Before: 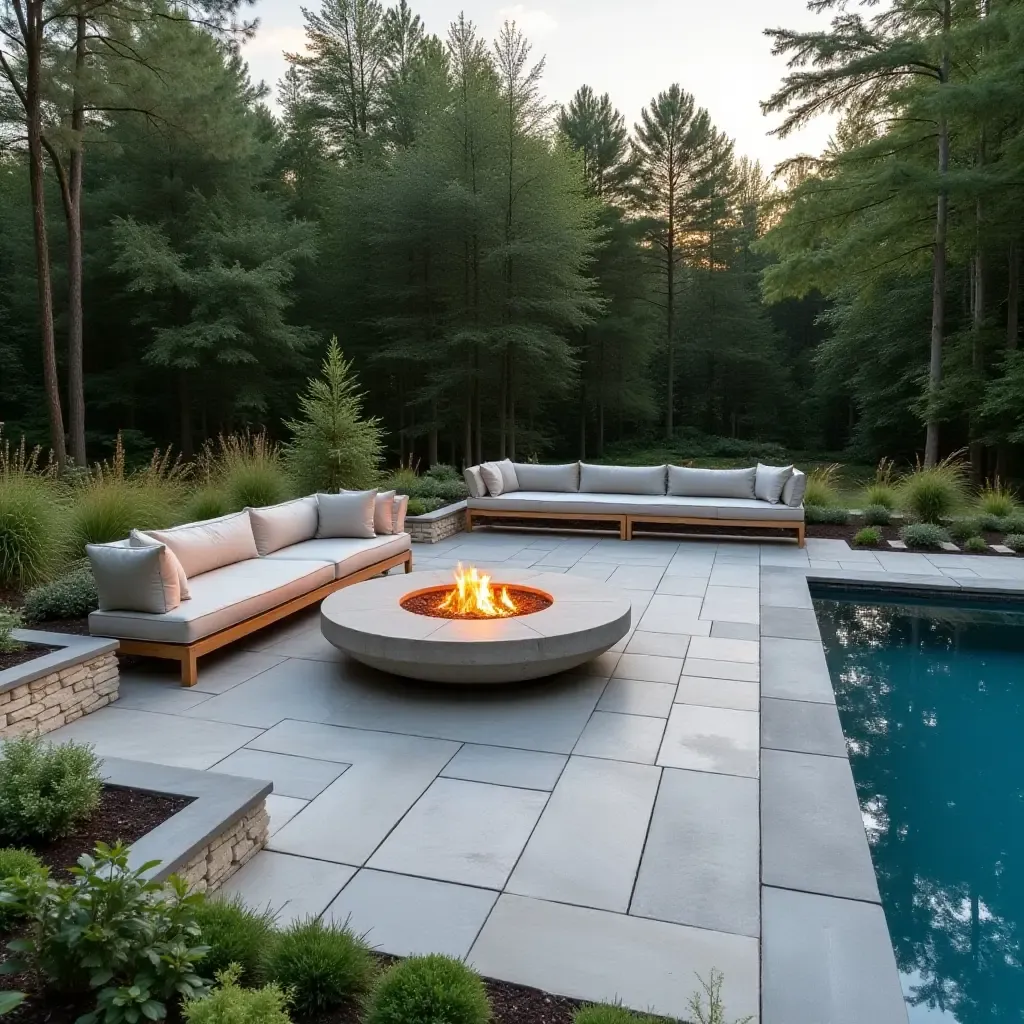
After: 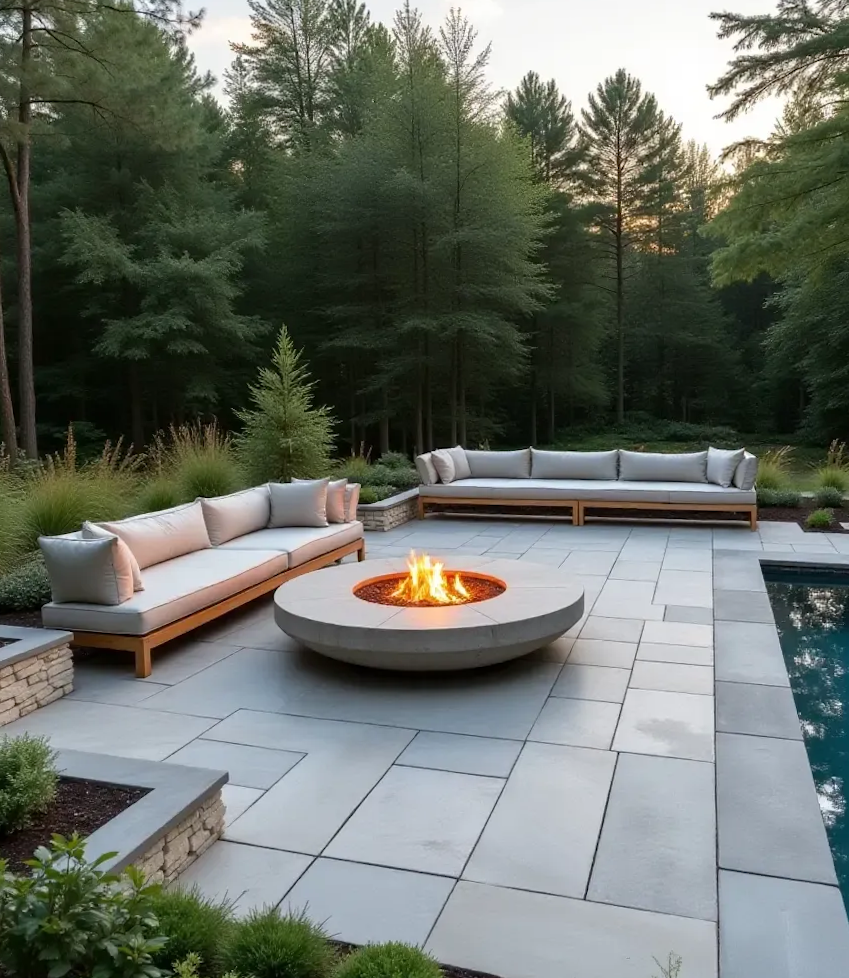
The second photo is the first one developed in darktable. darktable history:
crop and rotate: angle 0.755°, left 4.172%, top 0.699%, right 11.771%, bottom 2.495%
